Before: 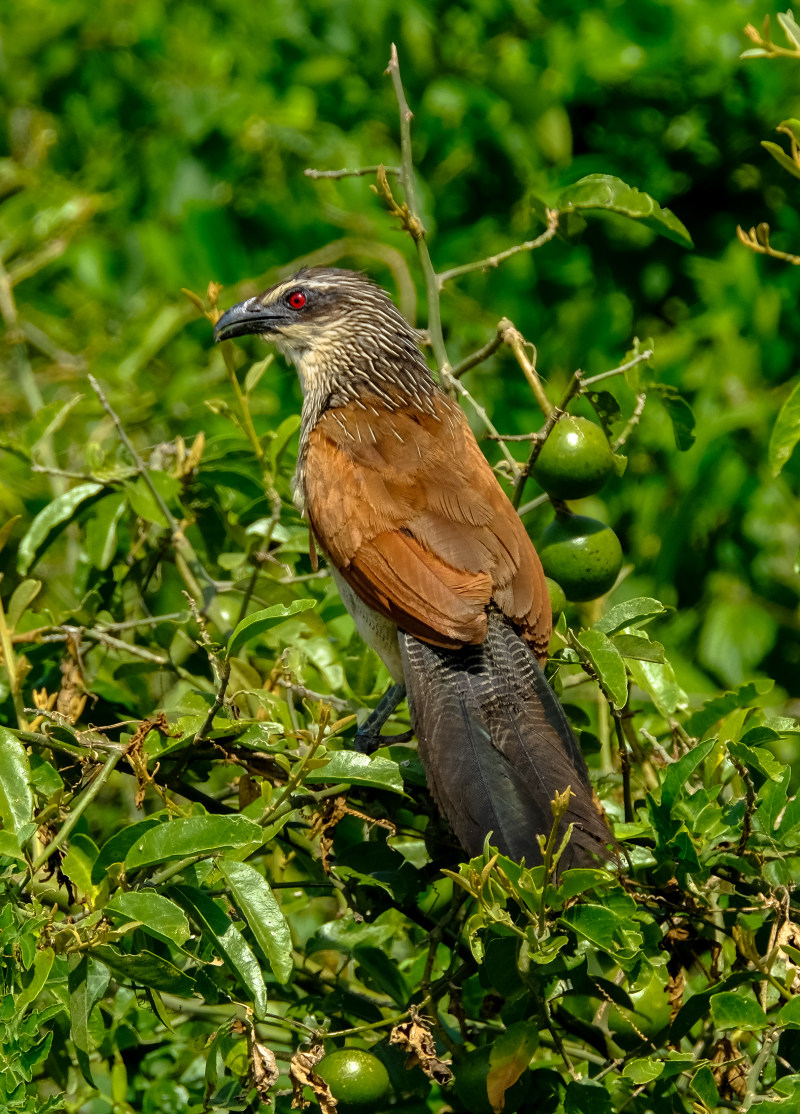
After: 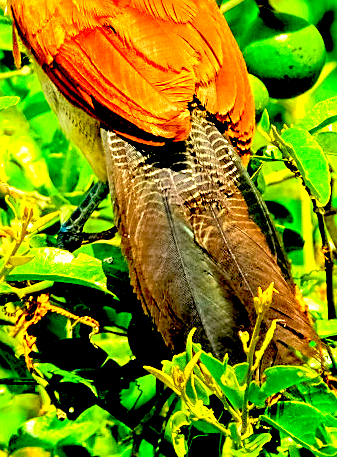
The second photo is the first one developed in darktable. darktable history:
white balance: red 1.045, blue 0.932
crop: left 37.221%, top 45.169%, right 20.63%, bottom 13.777%
sharpen: on, module defaults
color contrast: green-magenta contrast 1.69, blue-yellow contrast 1.49
contrast brightness saturation: brightness 0.09, saturation 0.19
color balance rgb: saturation formula JzAzBz (2021)
exposure: black level correction 0.016, exposure 1.774 EV, compensate highlight preservation false
